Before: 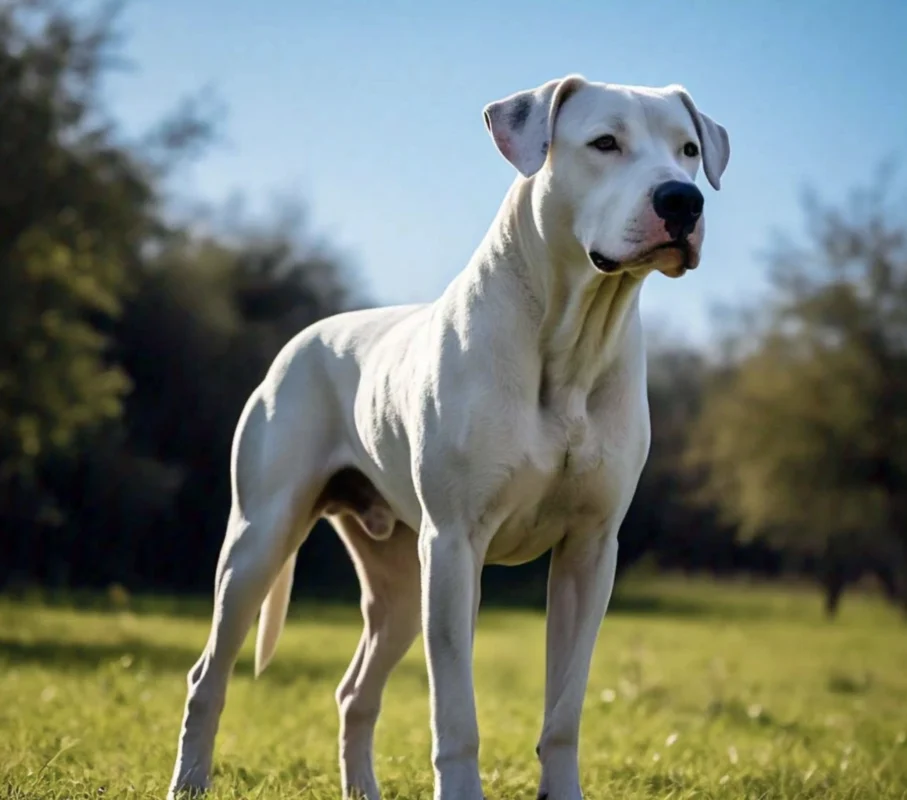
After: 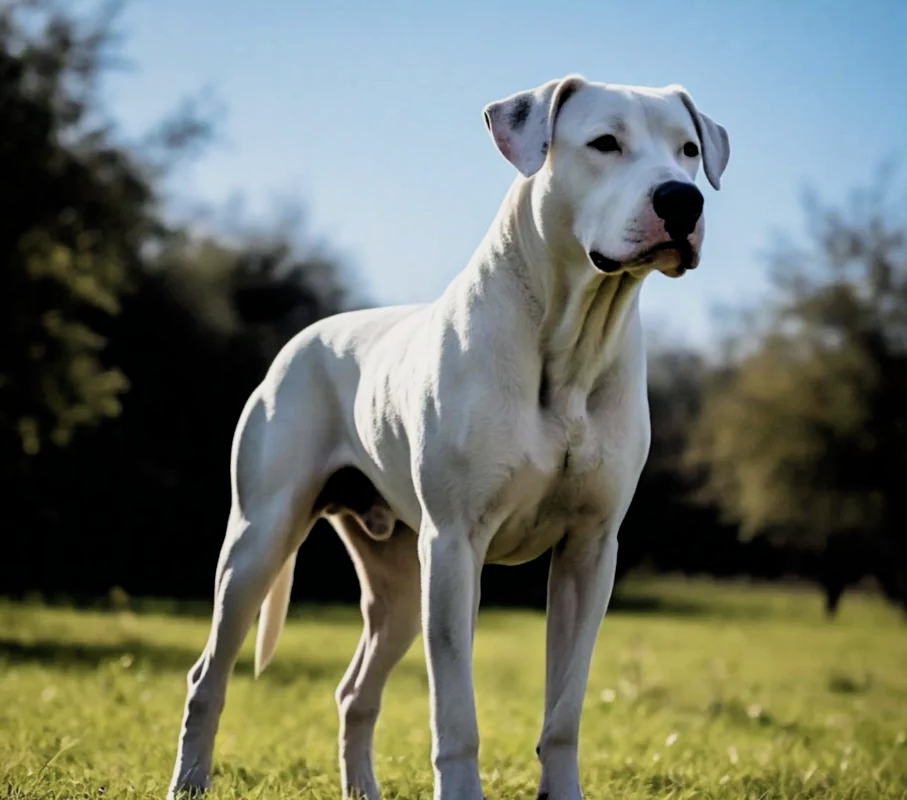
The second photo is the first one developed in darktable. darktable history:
filmic rgb: black relative exposure -5.08 EV, white relative exposure 3.18 EV, hardness 3.48, contrast 1.197, highlights saturation mix -29.57%
